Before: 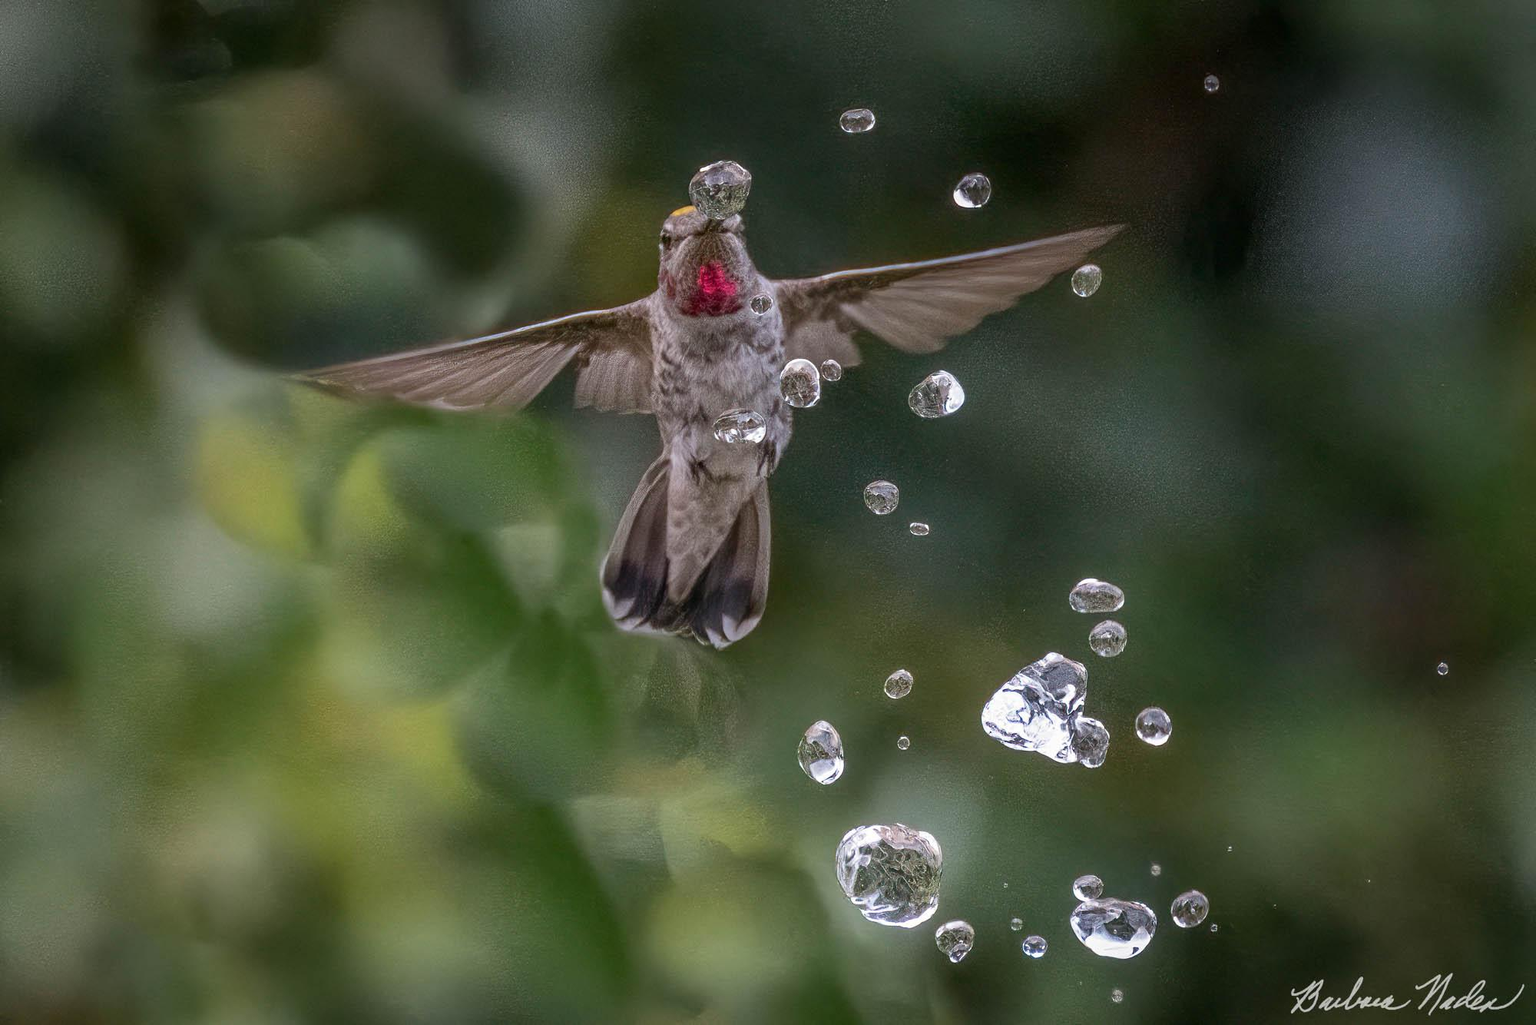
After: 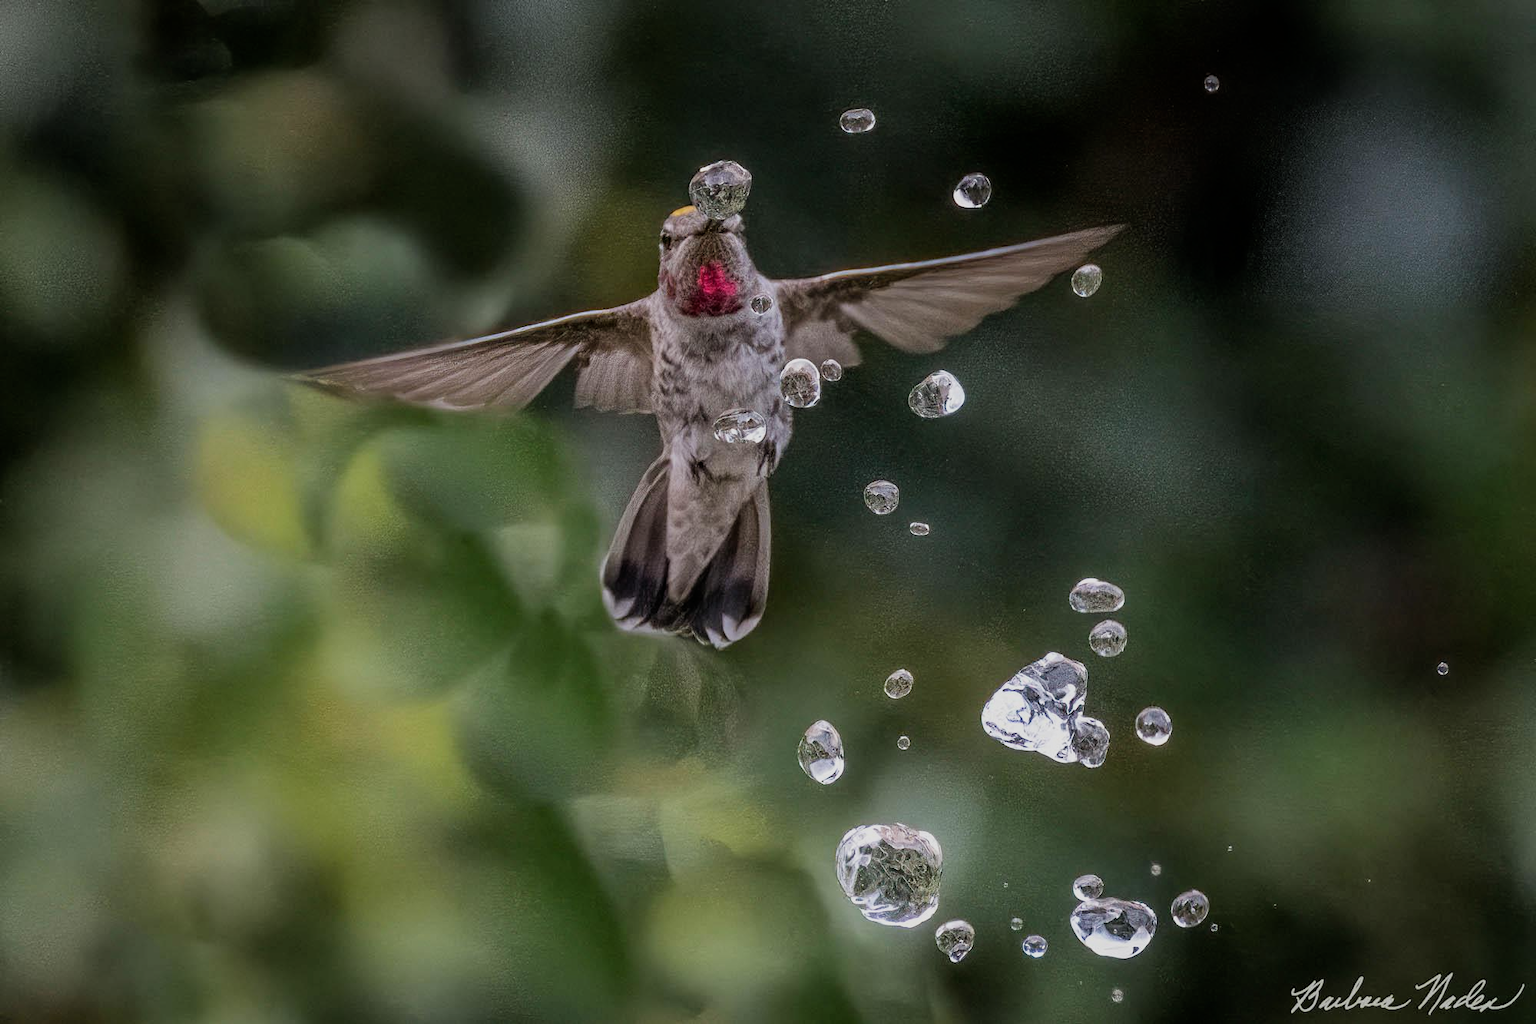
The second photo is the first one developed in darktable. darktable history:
filmic rgb: black relative exposure -7.65 EV, white relative exposure 3.98 EV, threshold 3.01 EV, hardness 4.01, contrast 1.094, highlights saturation mix -30.14%, enable highlight reconstruction true
